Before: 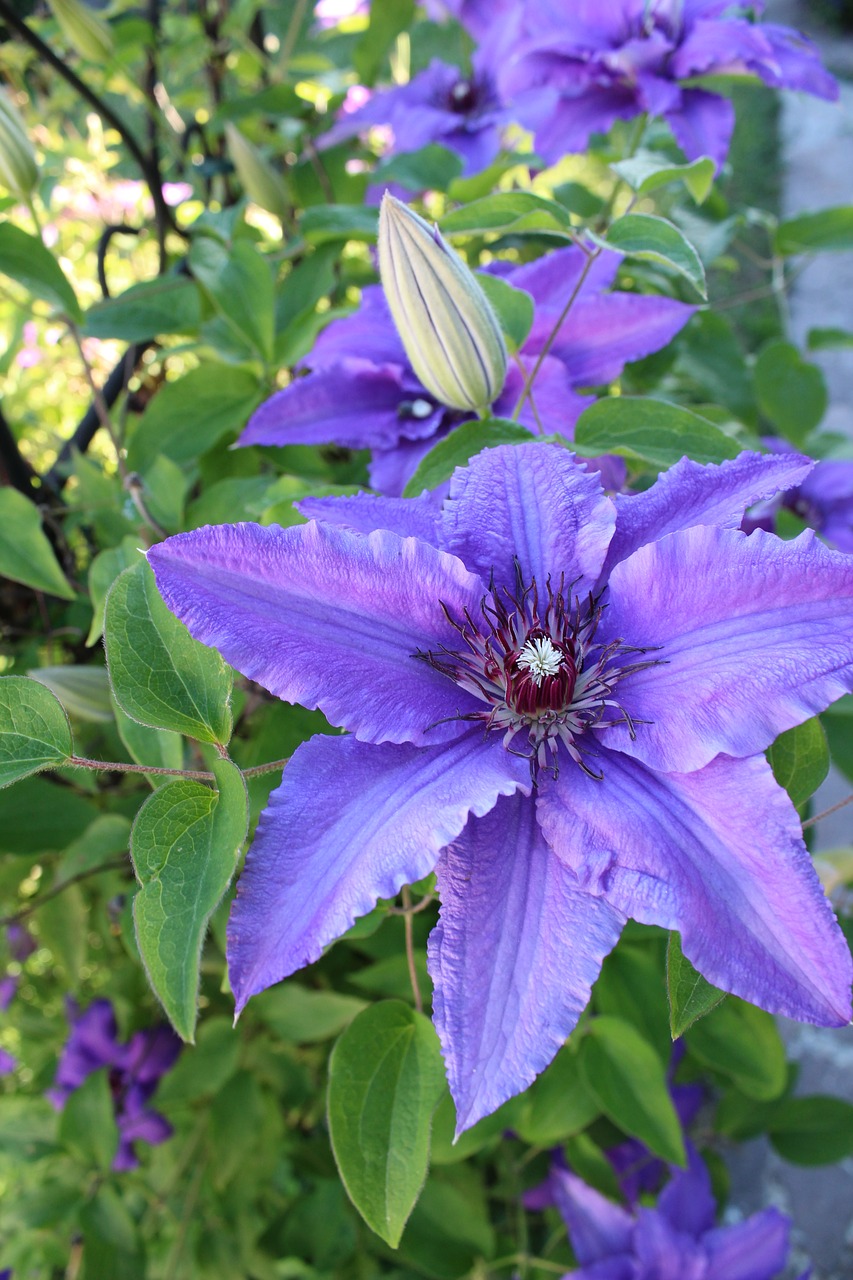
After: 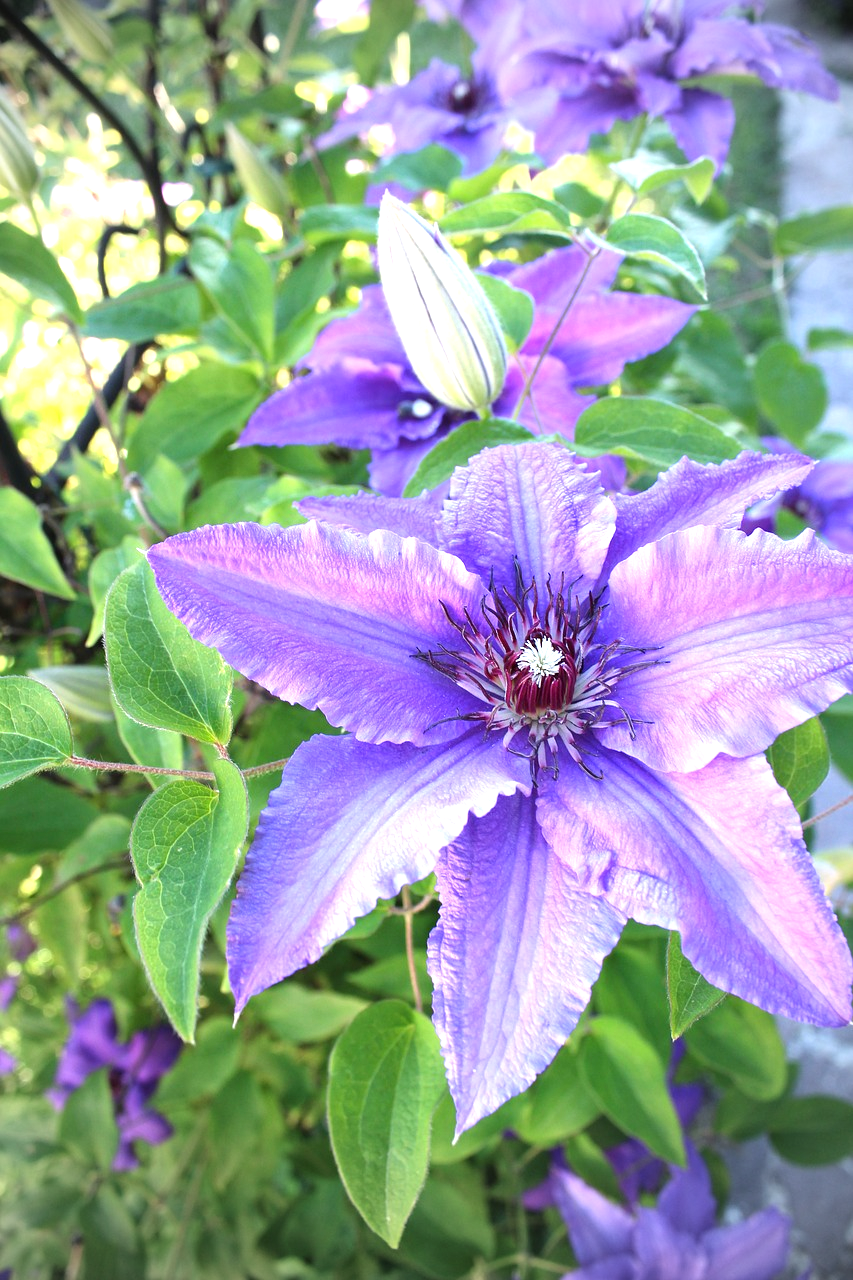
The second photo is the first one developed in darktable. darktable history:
exposure: exposure 1.093 EV, compensate highlight preservation false
vignetting: fall-off start 73.42%, brightness -0.575
